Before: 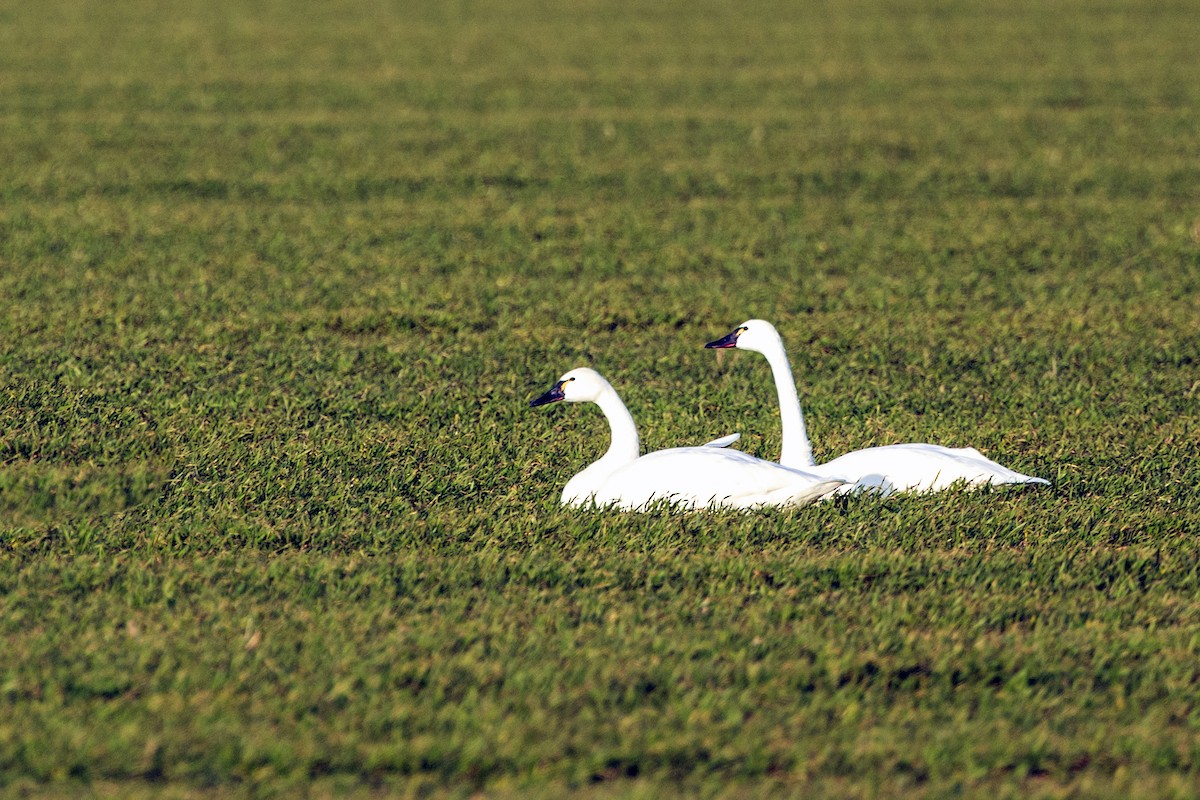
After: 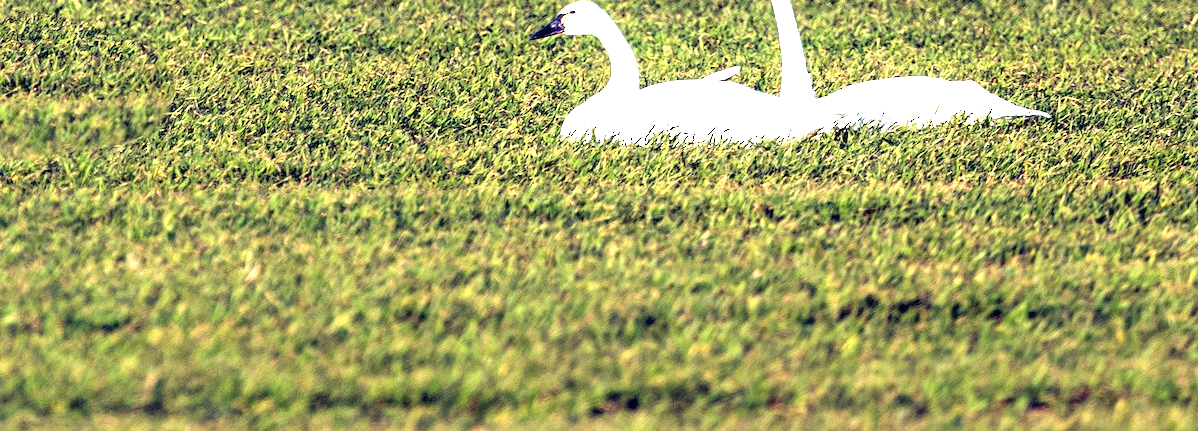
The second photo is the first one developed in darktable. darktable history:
exposure: exposure 0.922 EV, compensate highlight preservation false
crop and rotate: top 46.027%, right 0.113%
tone equalizer: -8 EV -0.735 EV, -7 EV -0.685 EV, -6 EV -0.626 EV, -5 EV -0.387 EV, -3 EV 0.382 EV, -2 EV 0.6 EV, -1 EV 0.687 EV, +0 EV 0.727 EV
